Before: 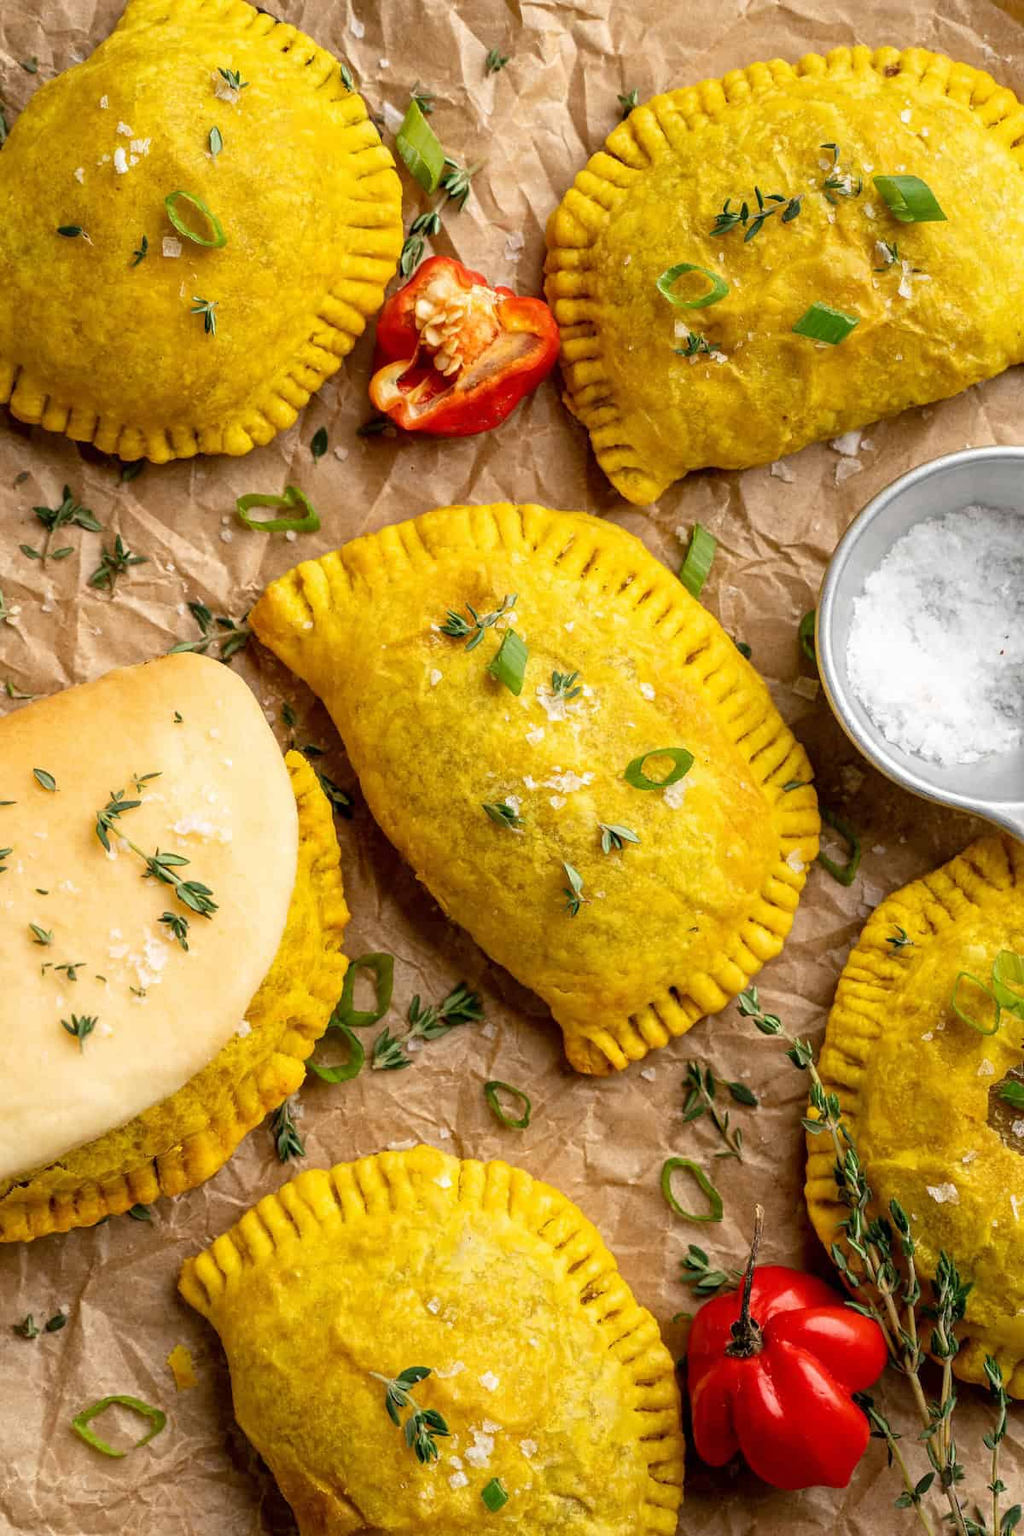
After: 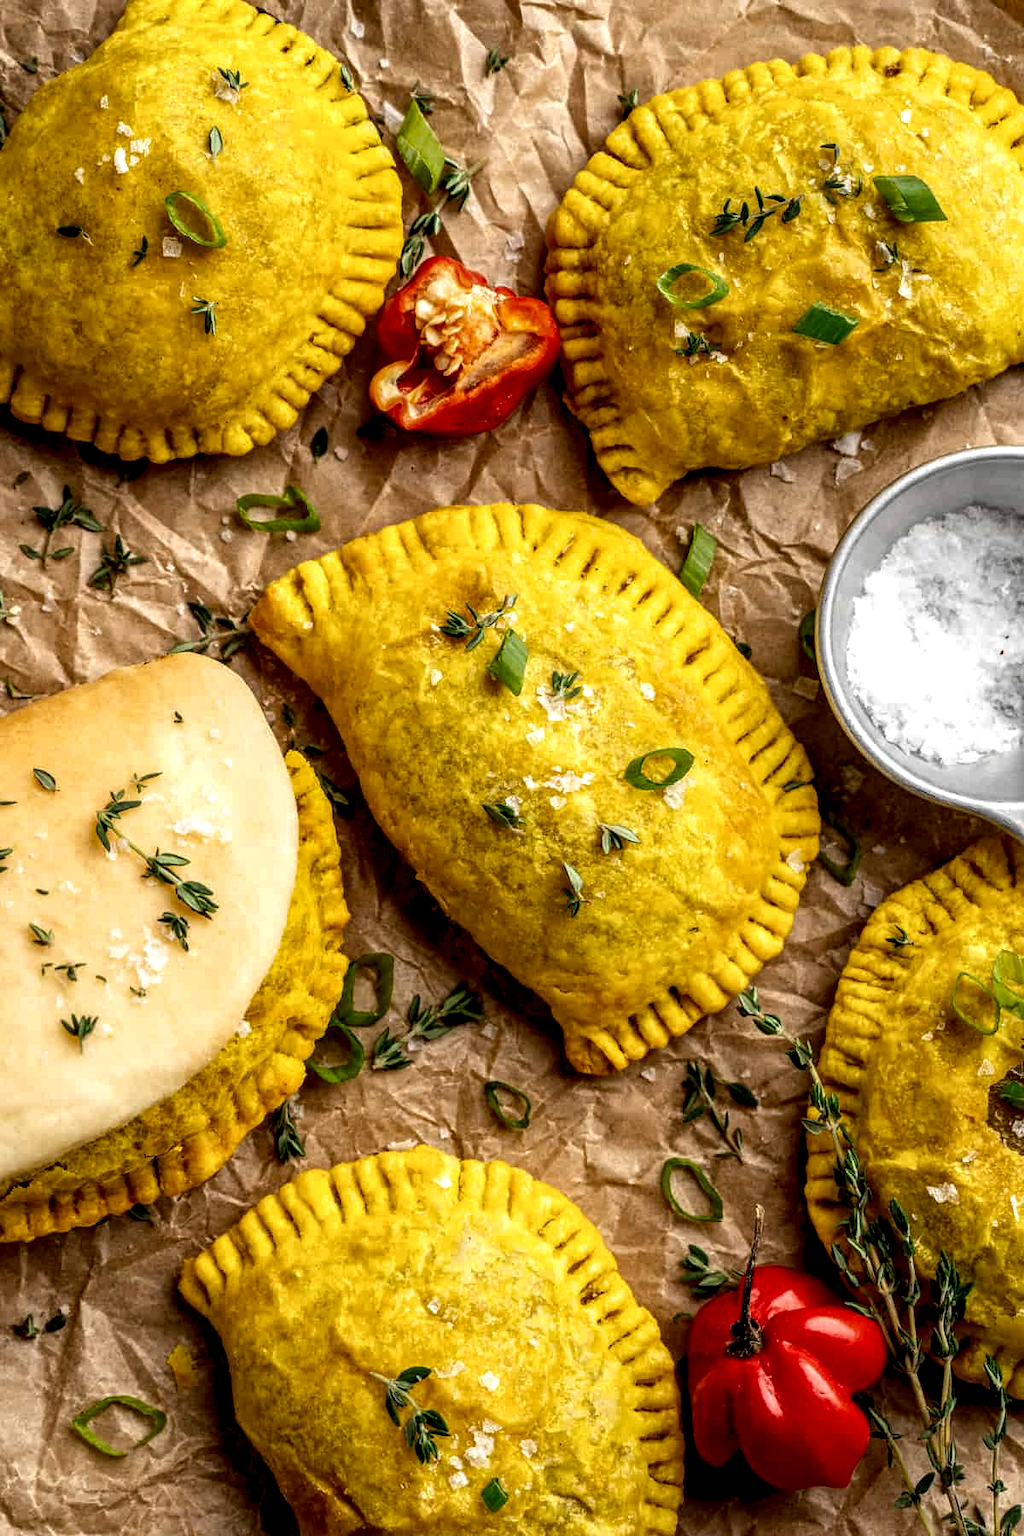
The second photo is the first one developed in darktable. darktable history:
exposure: black level correction 0.002, compensate exposure bias true, compensate highlight preservation false
local contrast: detail 160%
contrast brightness saturation: brightness -0.097
